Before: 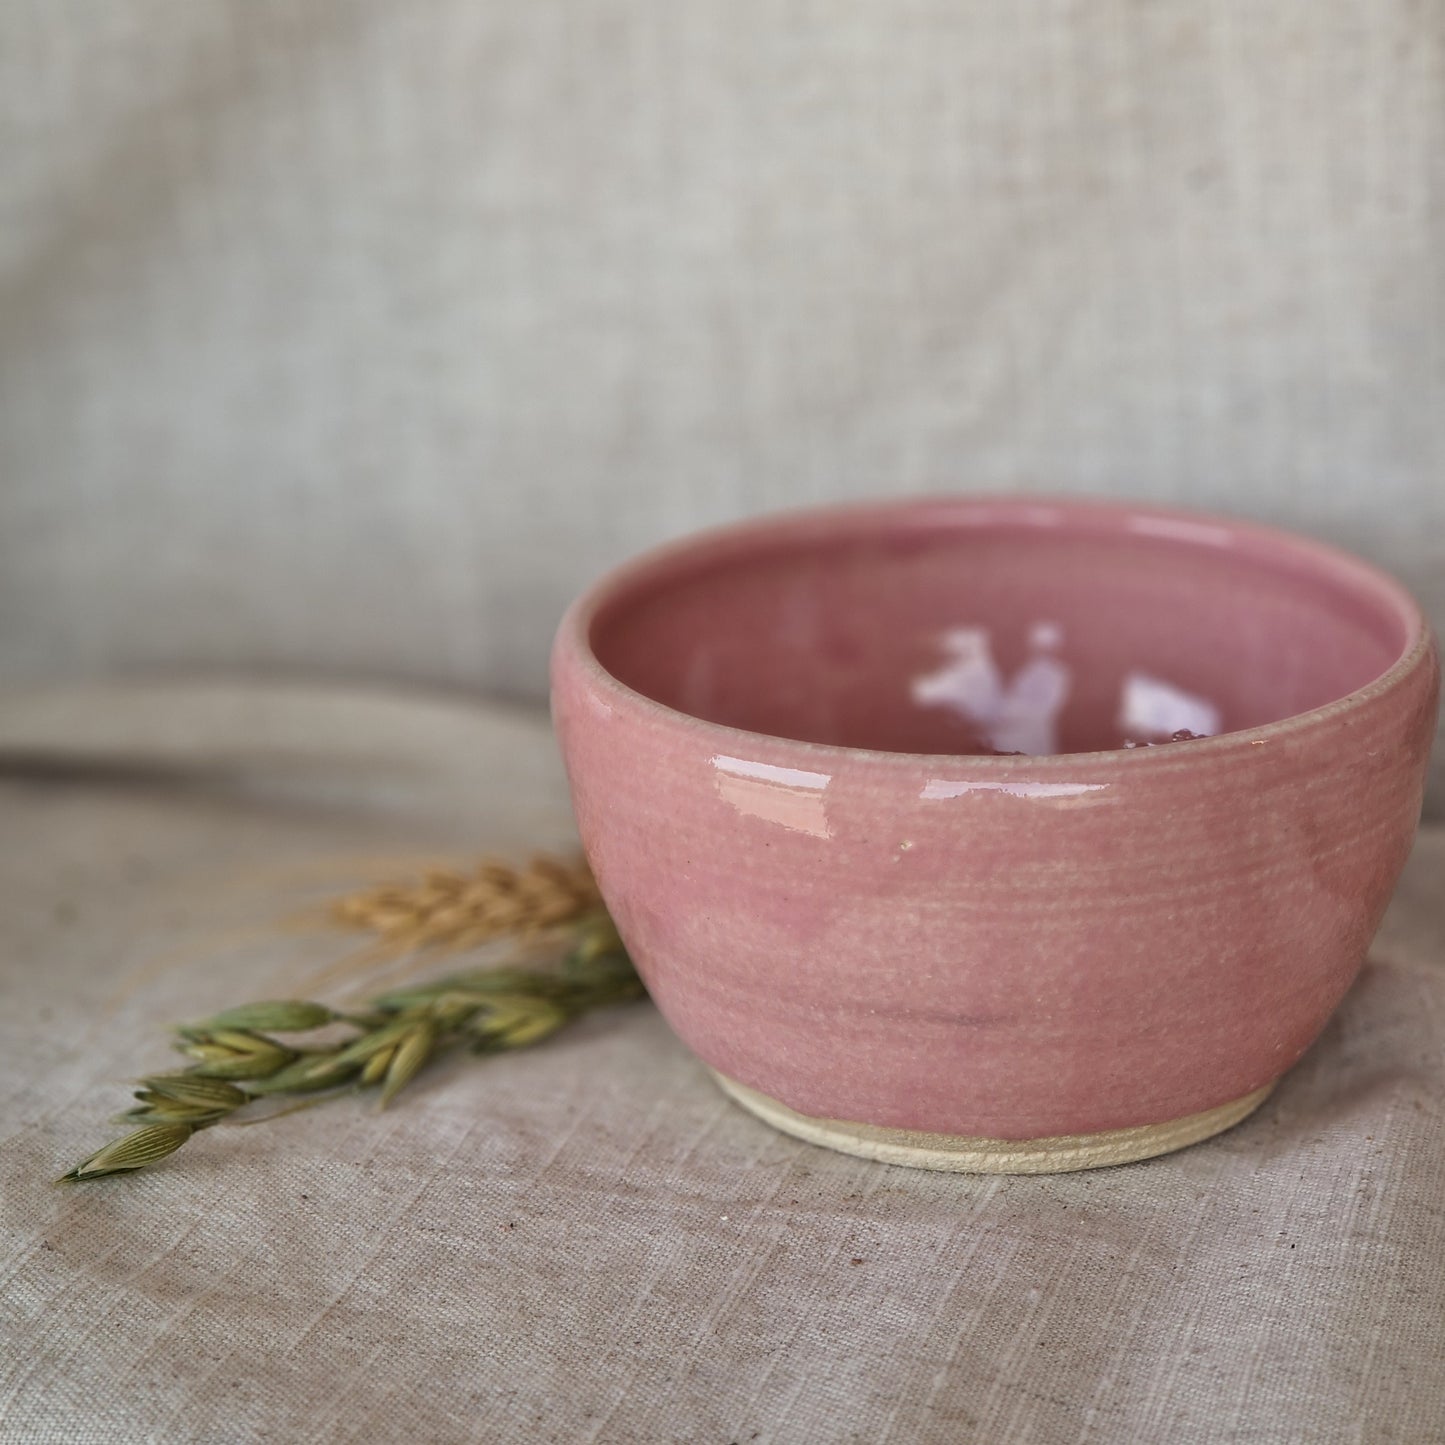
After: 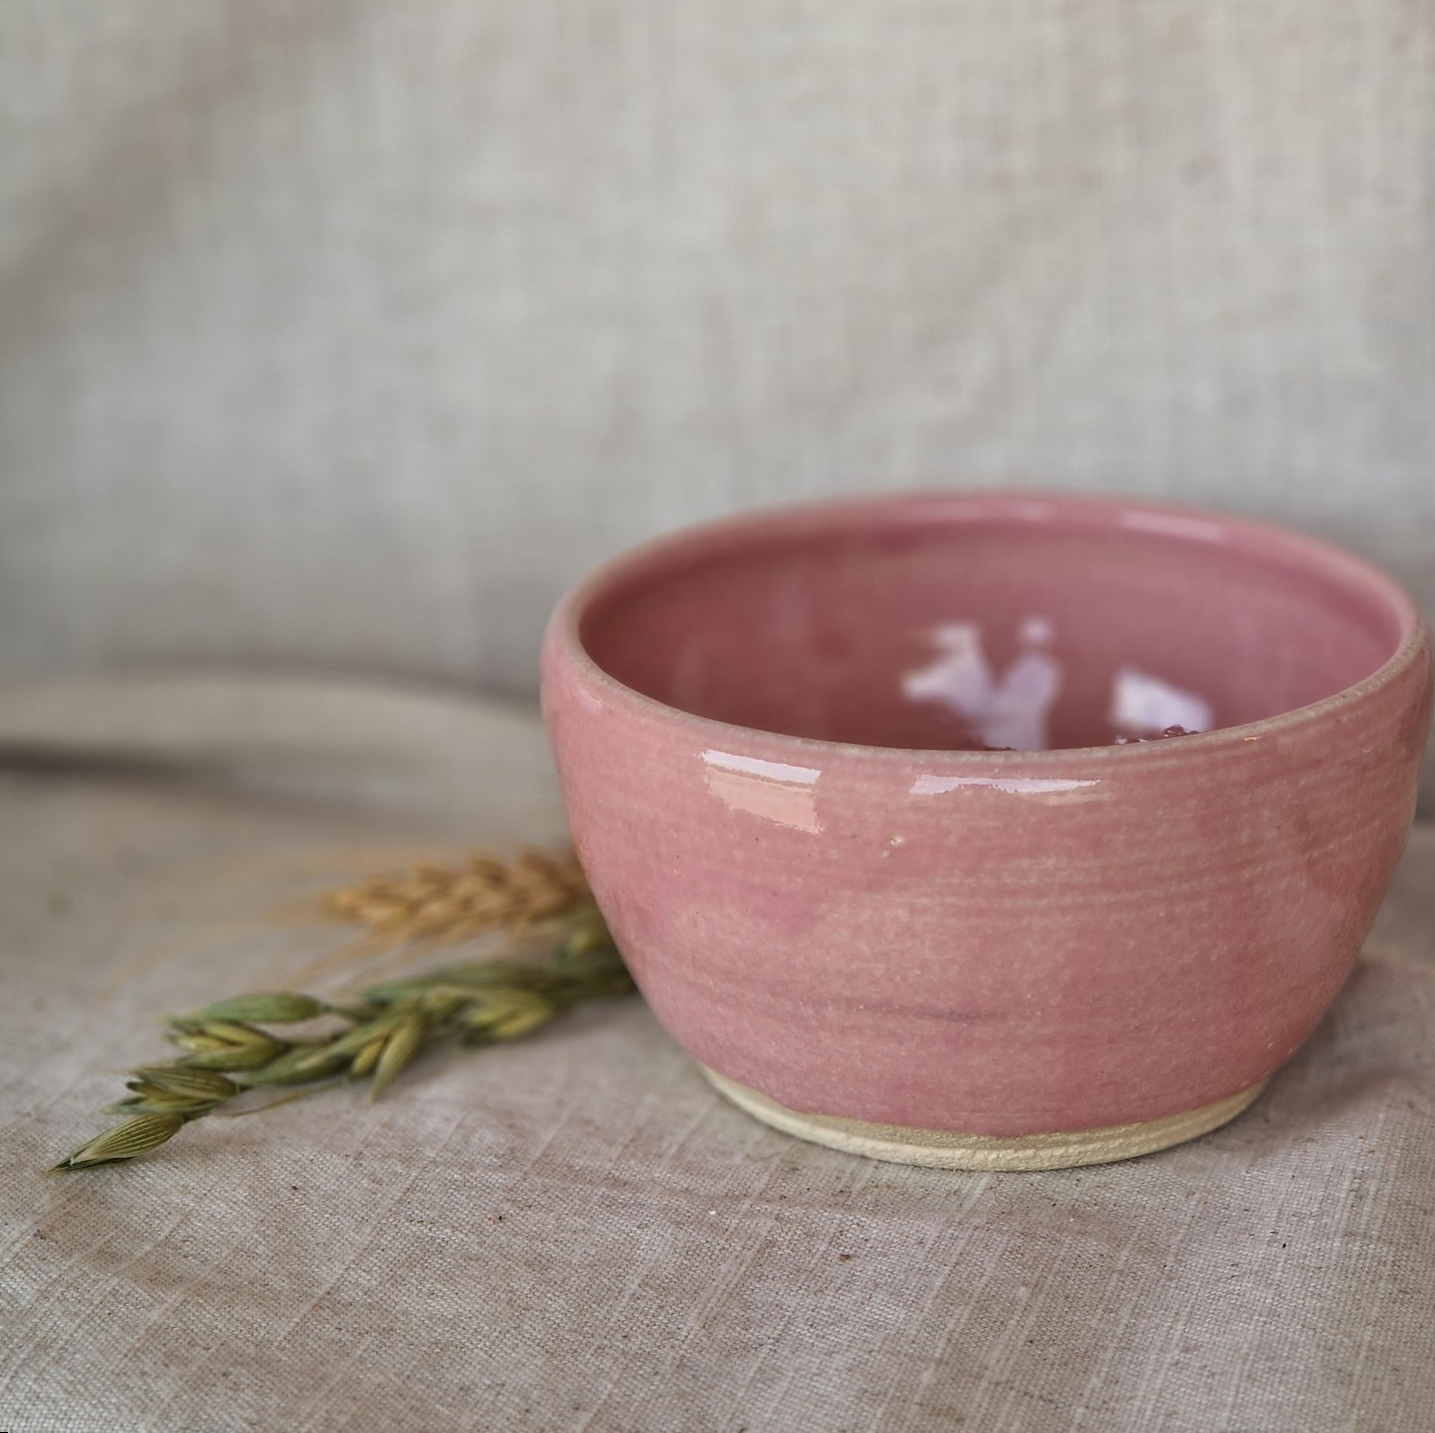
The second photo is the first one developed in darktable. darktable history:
rotate and perspective: rotation 0.192°, lens shift (horizontal) -0.015, crop left 0.005, crop right 0.996, crop top 0.006, crop bottom 0.99
exposure: compensate highlight preservation false
